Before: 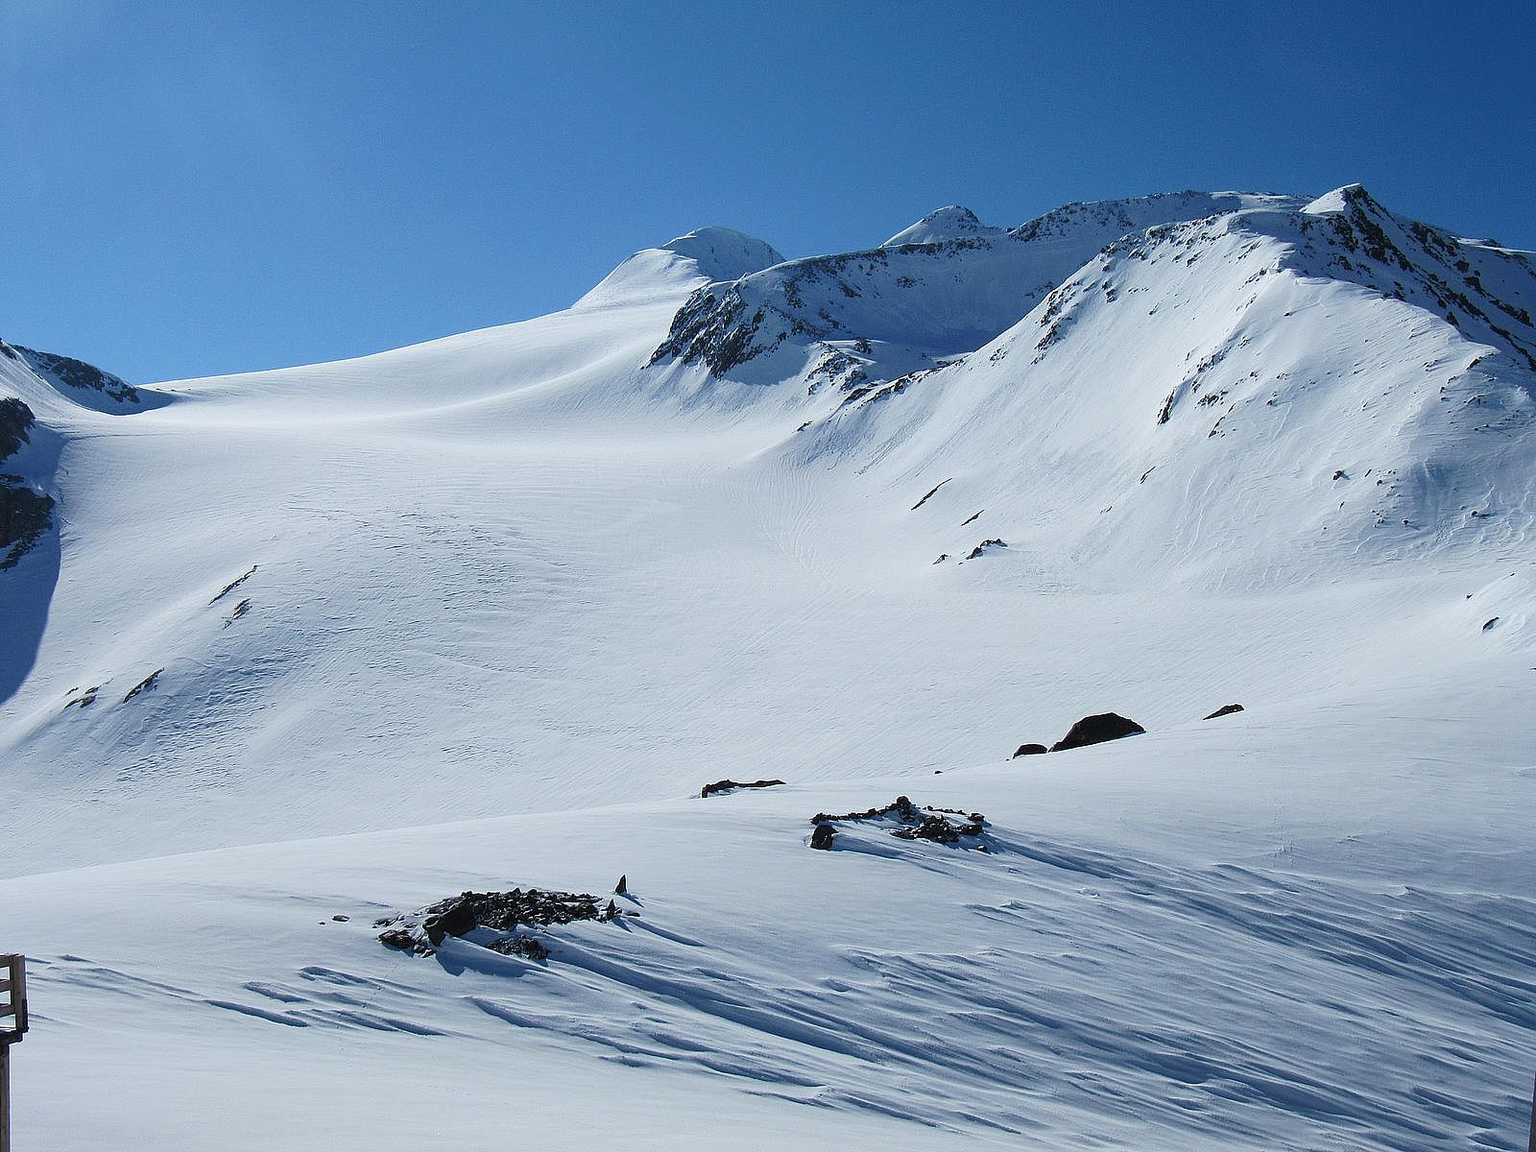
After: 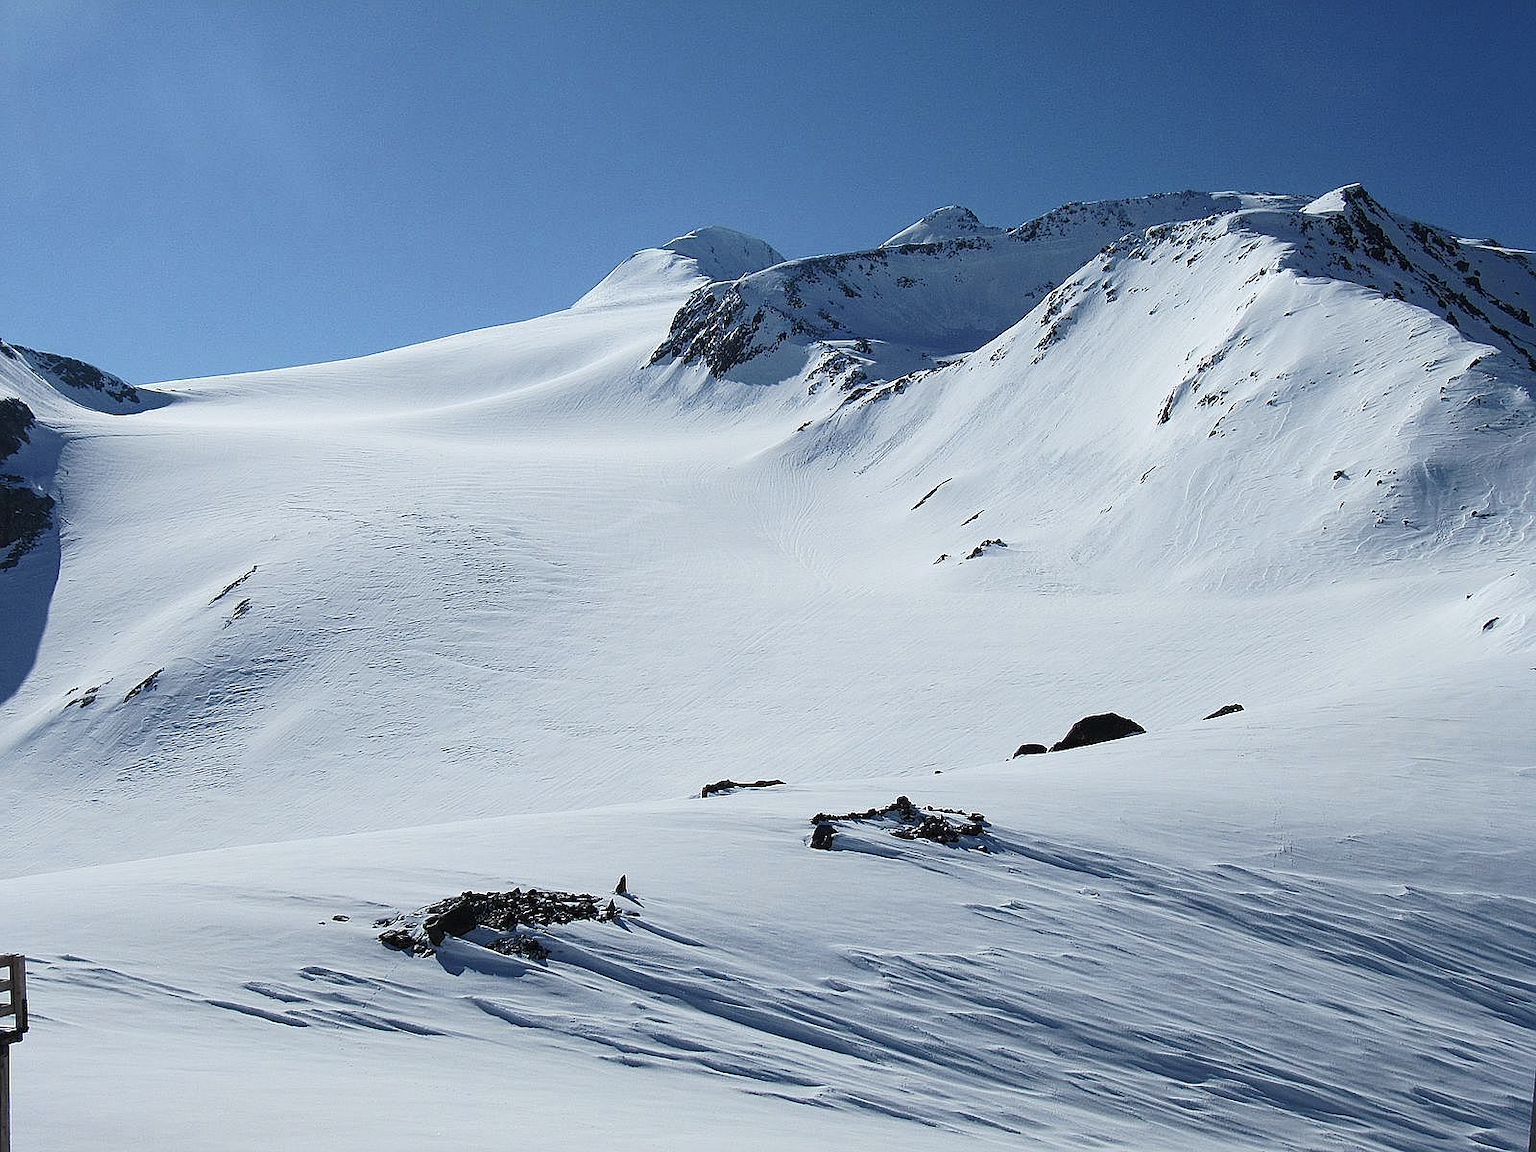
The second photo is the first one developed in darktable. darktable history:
sharpen: amount 0.2
contrast brightness saturation: contrast 0.11, saturation -0.17
